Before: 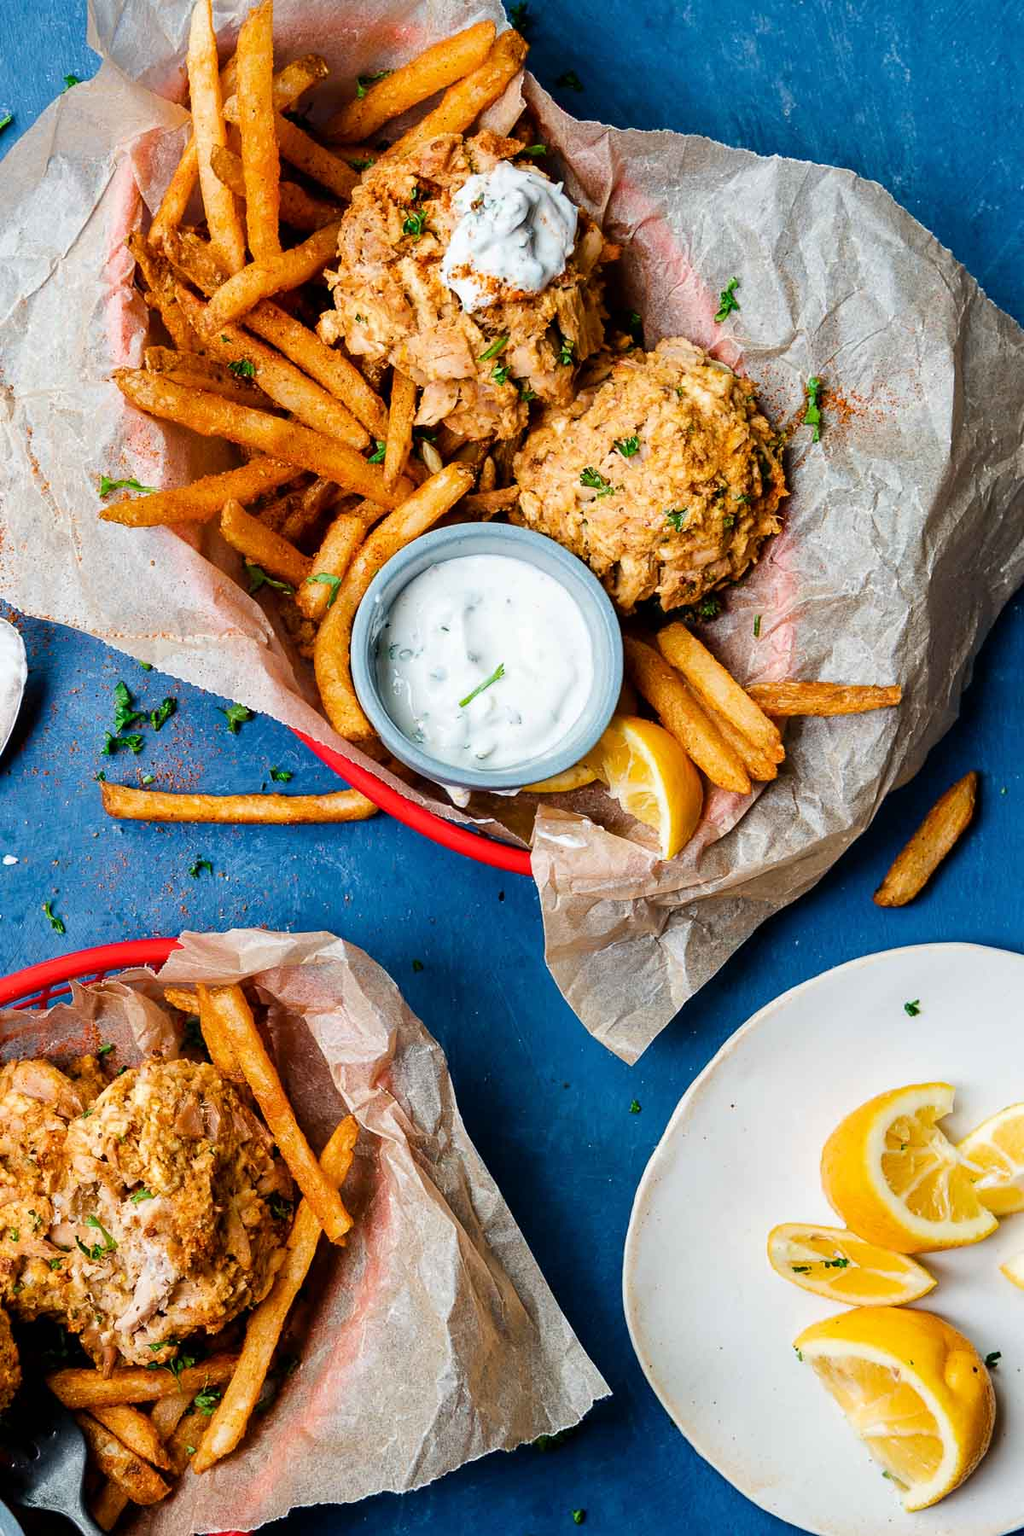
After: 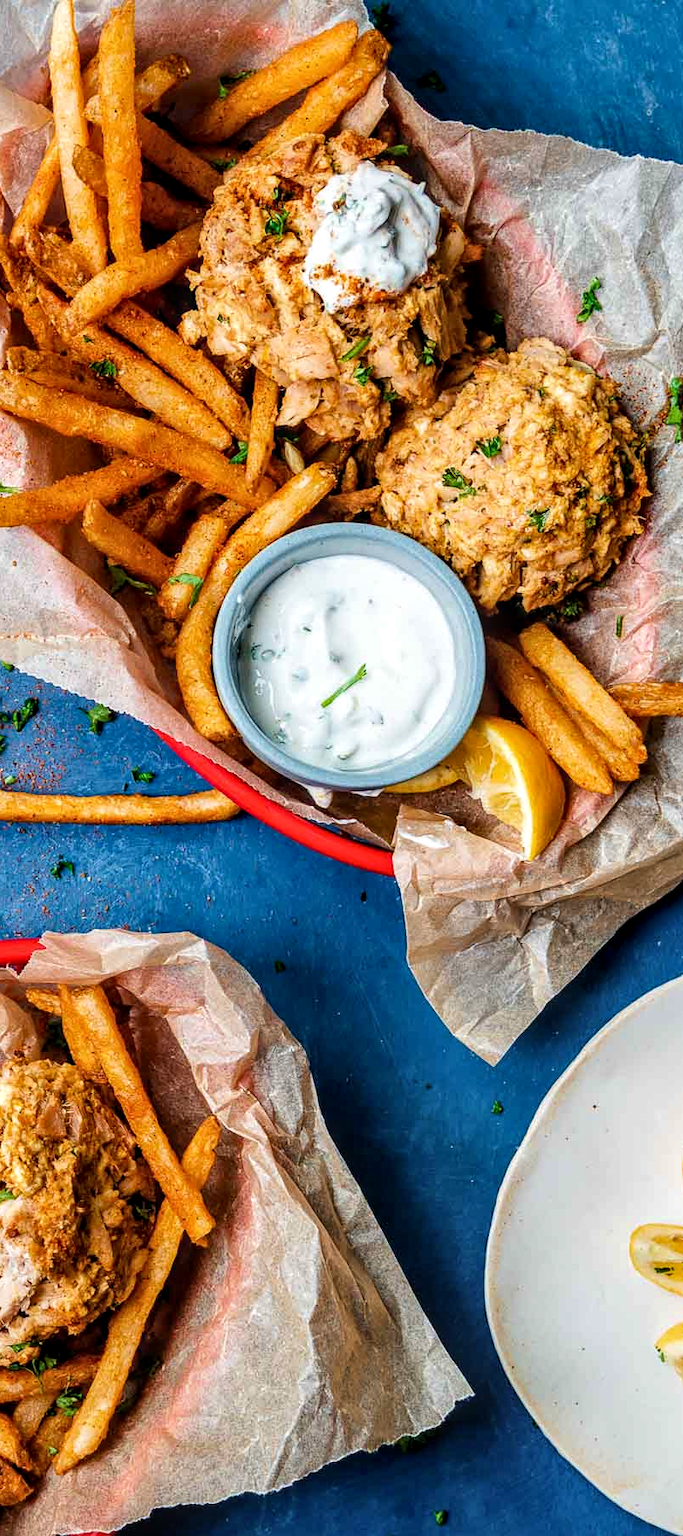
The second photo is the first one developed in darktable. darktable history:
crop and rotate: left 13.537%, right 19.796%
local contrast: detail 130%
velvia: strength 17%
